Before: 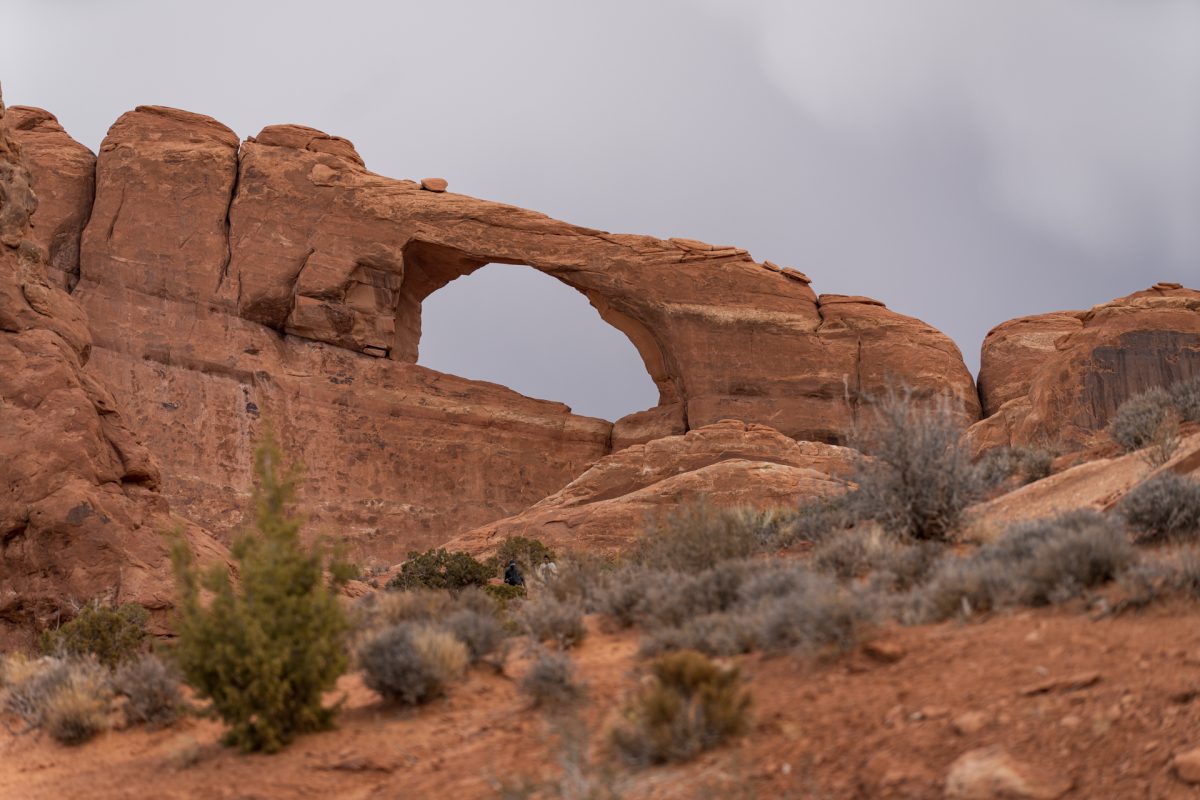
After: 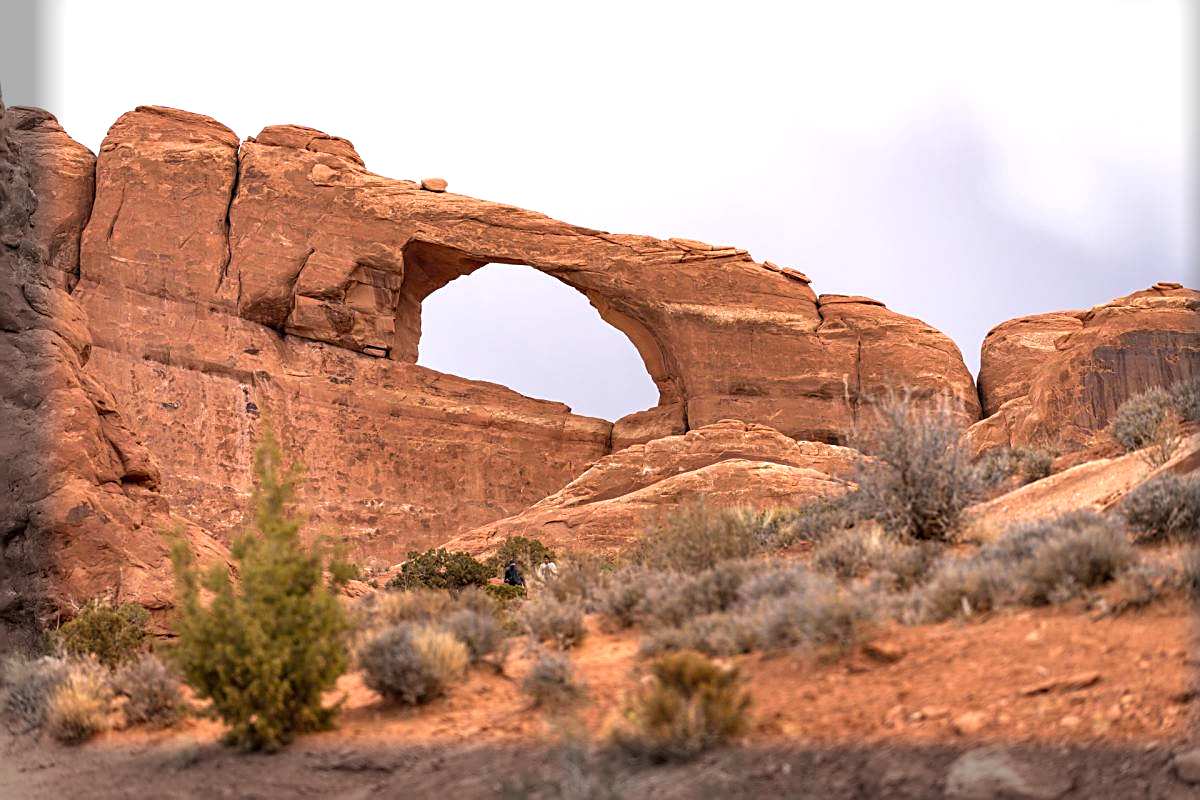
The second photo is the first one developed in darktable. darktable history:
sharpen: on, module defaults
levels: levels [0, 0.374, 0.749]
vignetting: fall-off start 92.83%, fall-off radius 5.26%, brightness -0.575, center (0.036, -0.097), automatic ratio true, width/height ratio 1.33, shape 0.045, unbound false
velvia: on, module defaults
